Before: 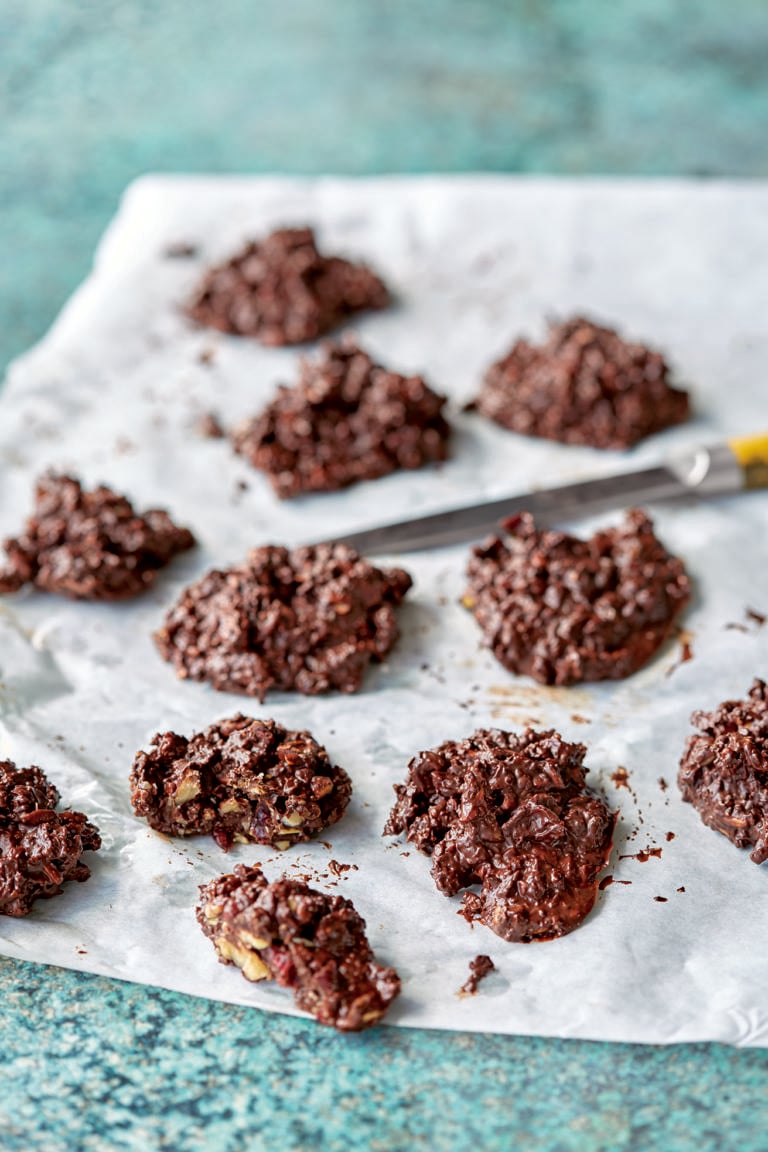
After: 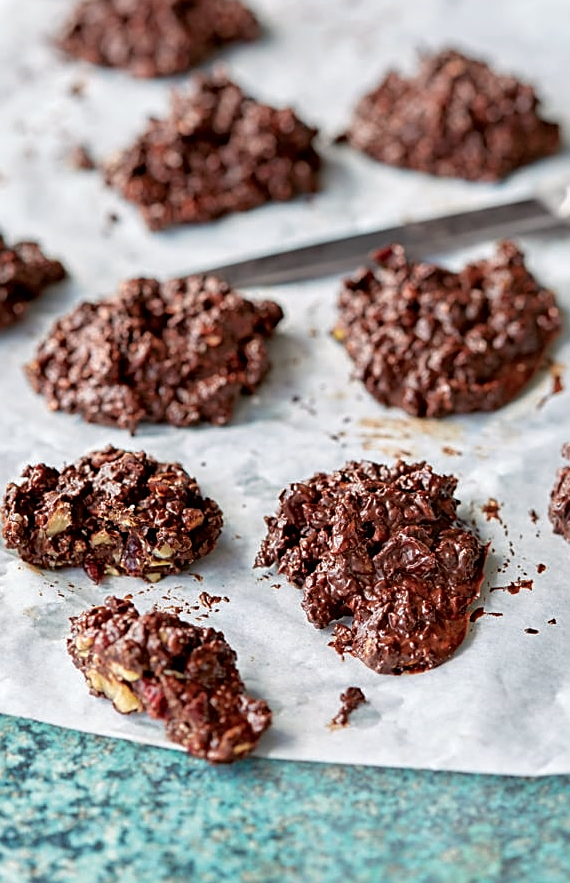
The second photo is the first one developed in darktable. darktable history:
sharpen: on, module defaults
crop: left 16.879%, top 23.308%, right 8.892%
